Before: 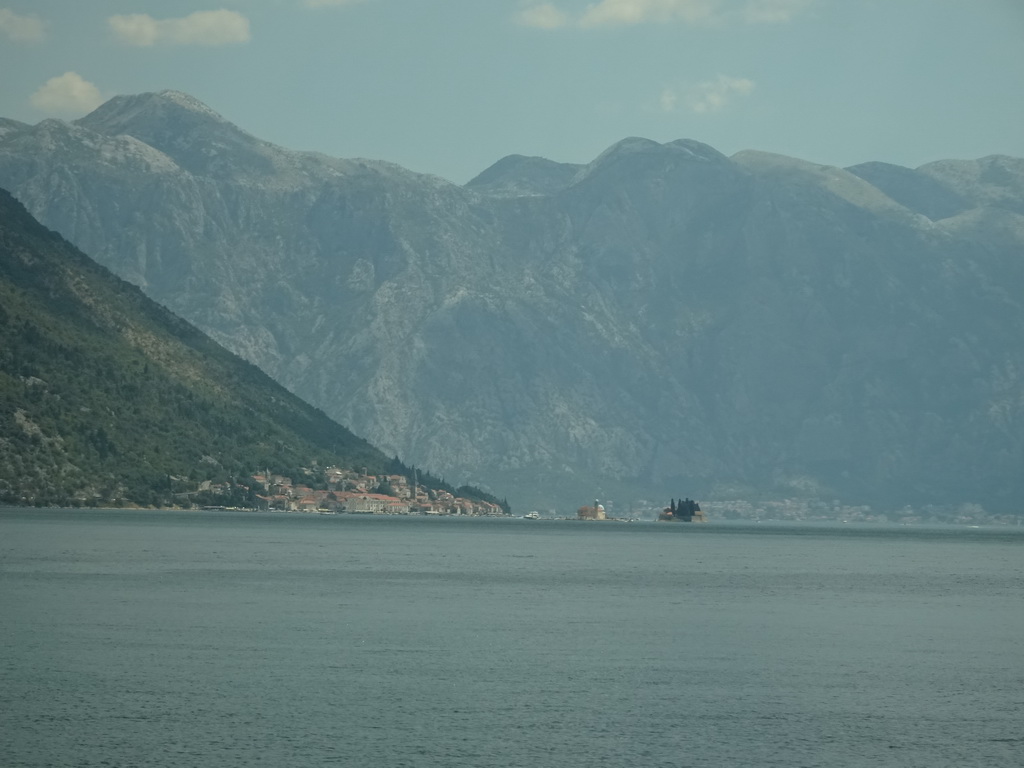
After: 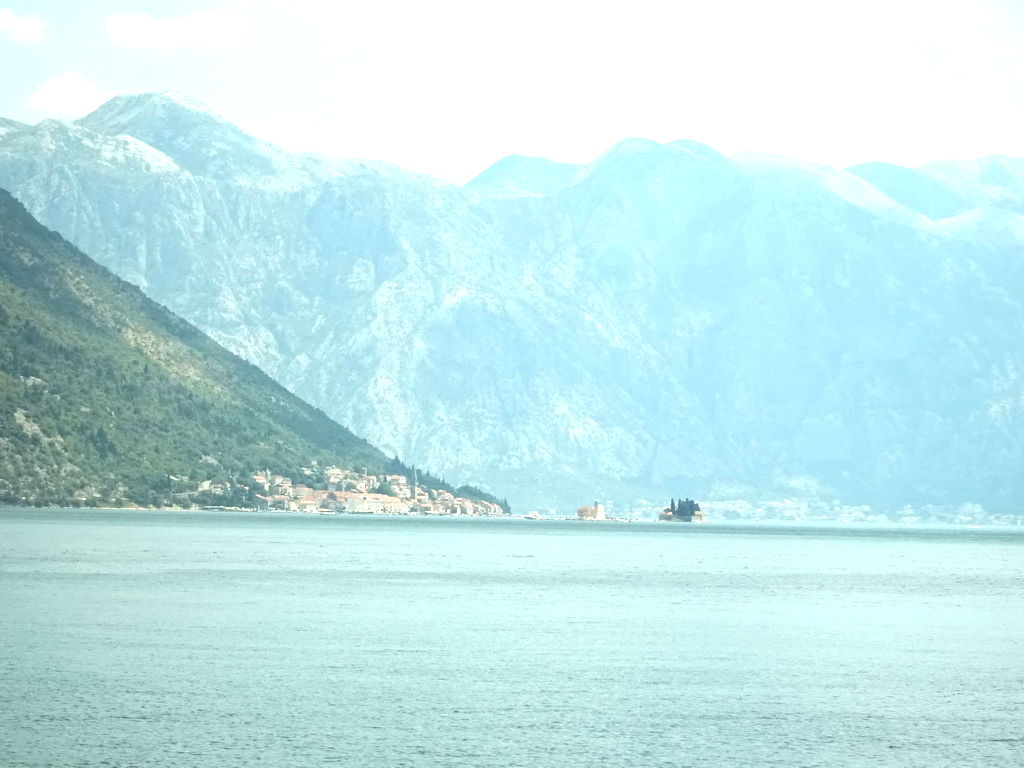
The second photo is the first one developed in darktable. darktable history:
exposure: exposure 2.004 EV, compensate highlight preservation false
